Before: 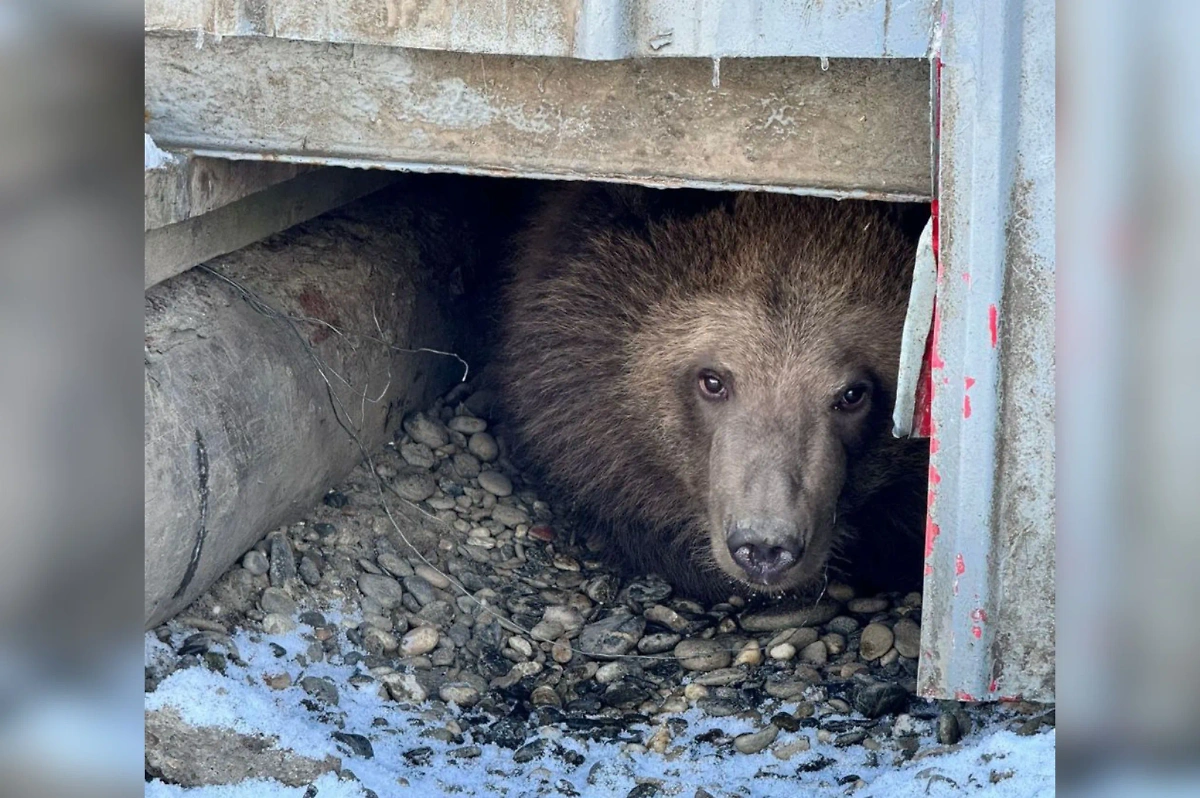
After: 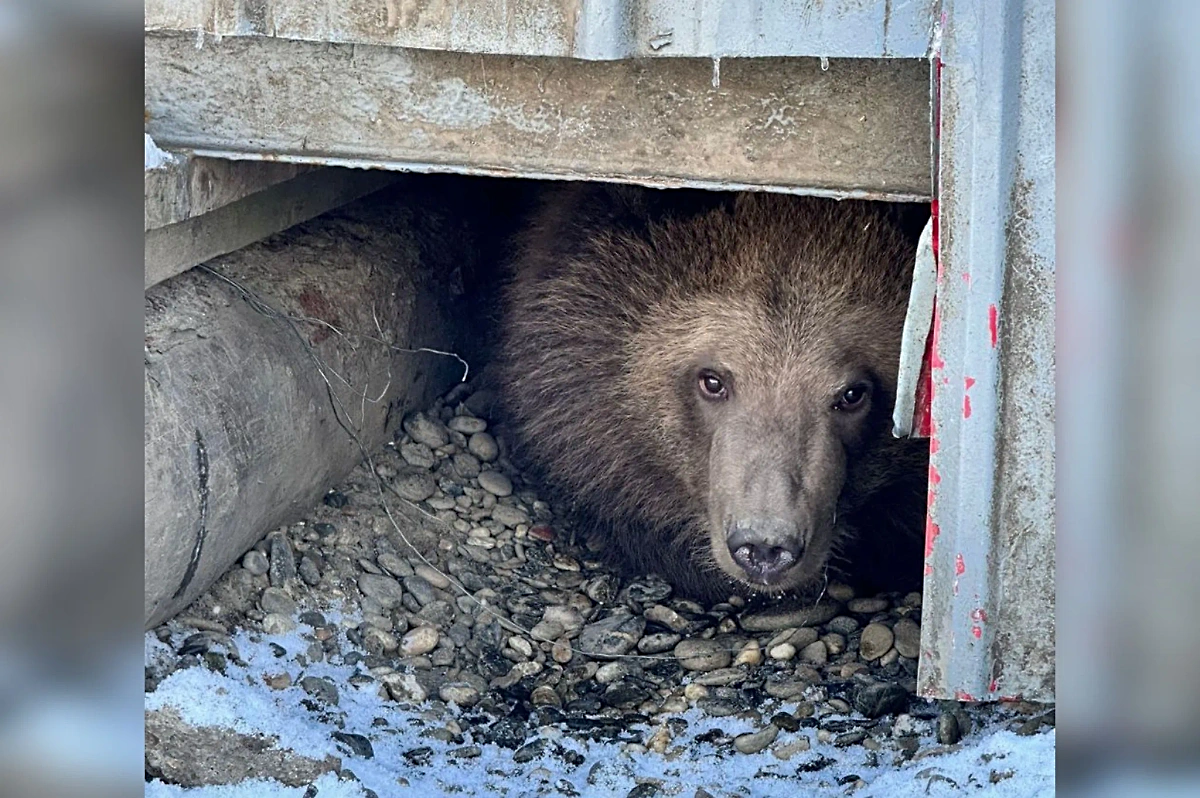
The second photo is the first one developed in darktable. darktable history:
shadows and highlights: soften with gaussian
sharpen: radius 2.529, amount 0.323
